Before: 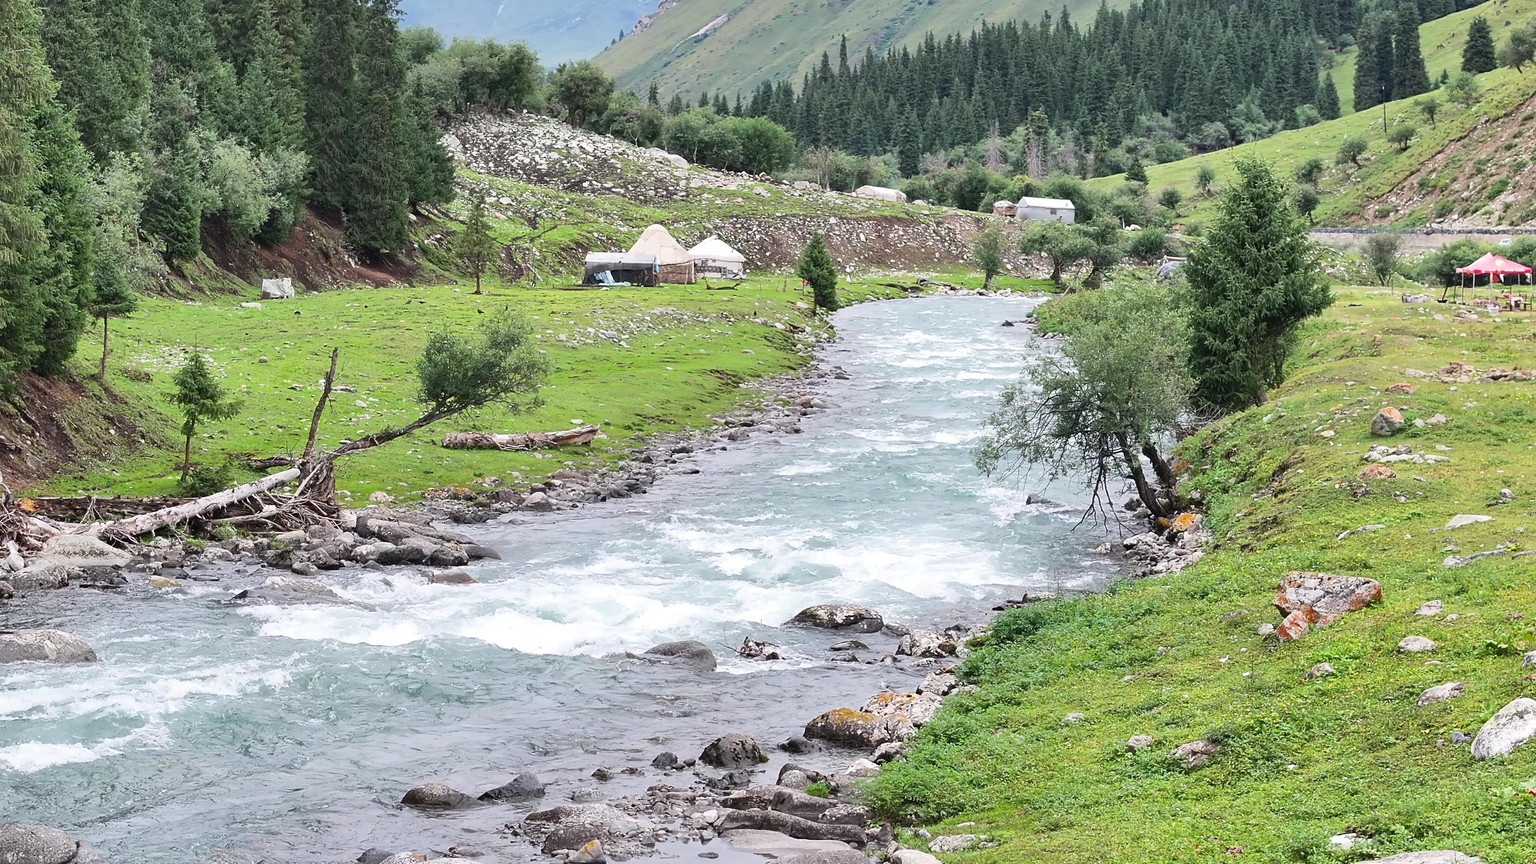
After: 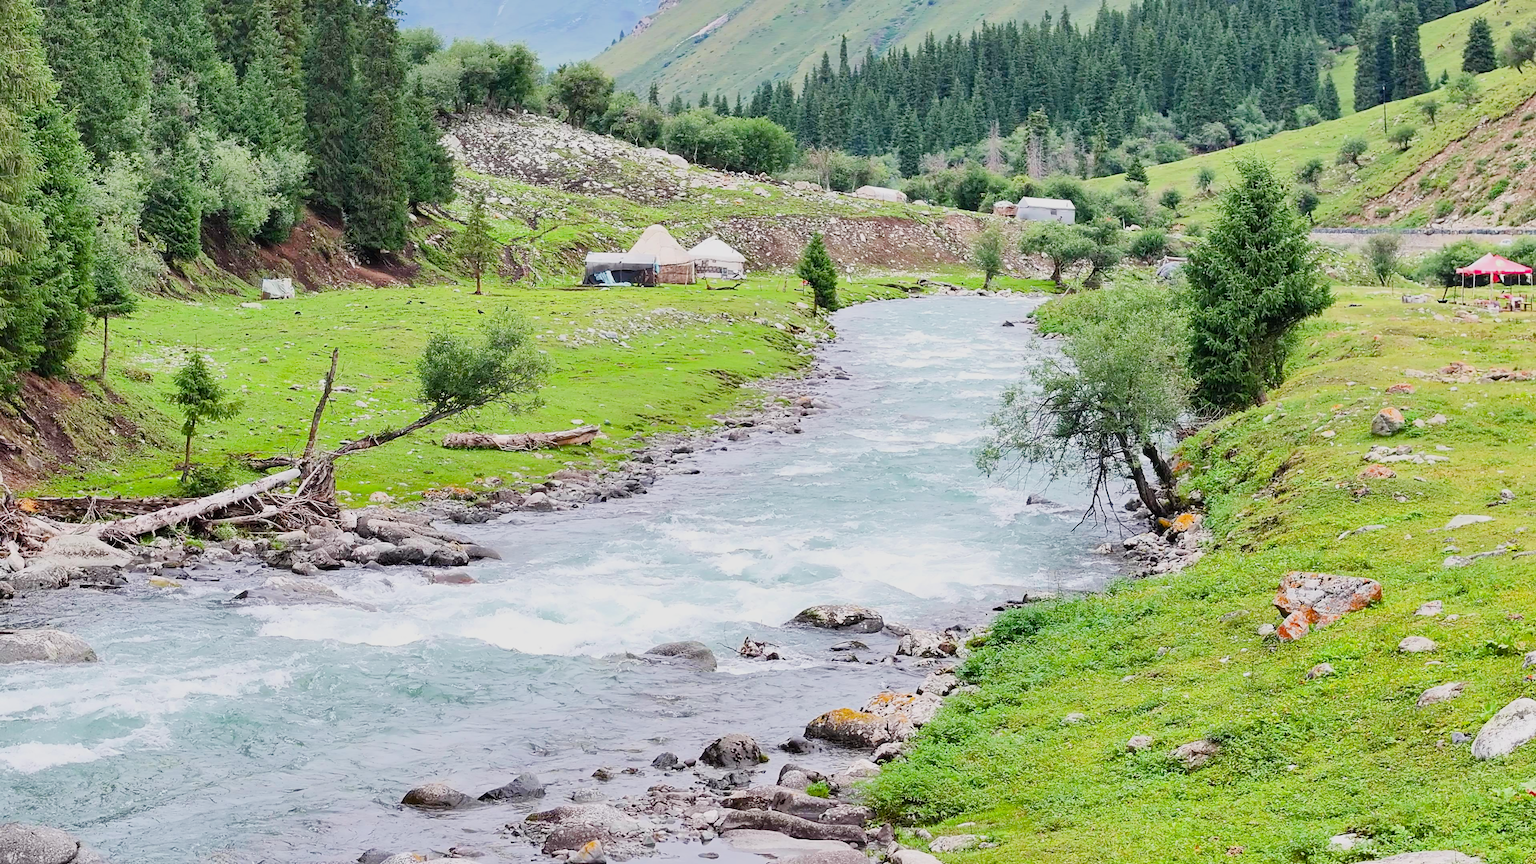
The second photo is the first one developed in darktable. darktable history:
filmic rgb: black relative exposure -7.65 EV, white relative exposure 4.56 EV, hardness 3.61, iterations of high-quality reconstruction 0
color balance rgb: linear chroma grading › global chroma 15.588%, perceptual saturation grading › global saturation 20%, perceptual saturation grading › highlights -24.771%, perceptual saturation grading › shadows 25.744%, global vibrance 21.864%
exposure: black level correction 0, exposure 0.499 EV, compensate exposure bias true, compensate highlight preservation false
